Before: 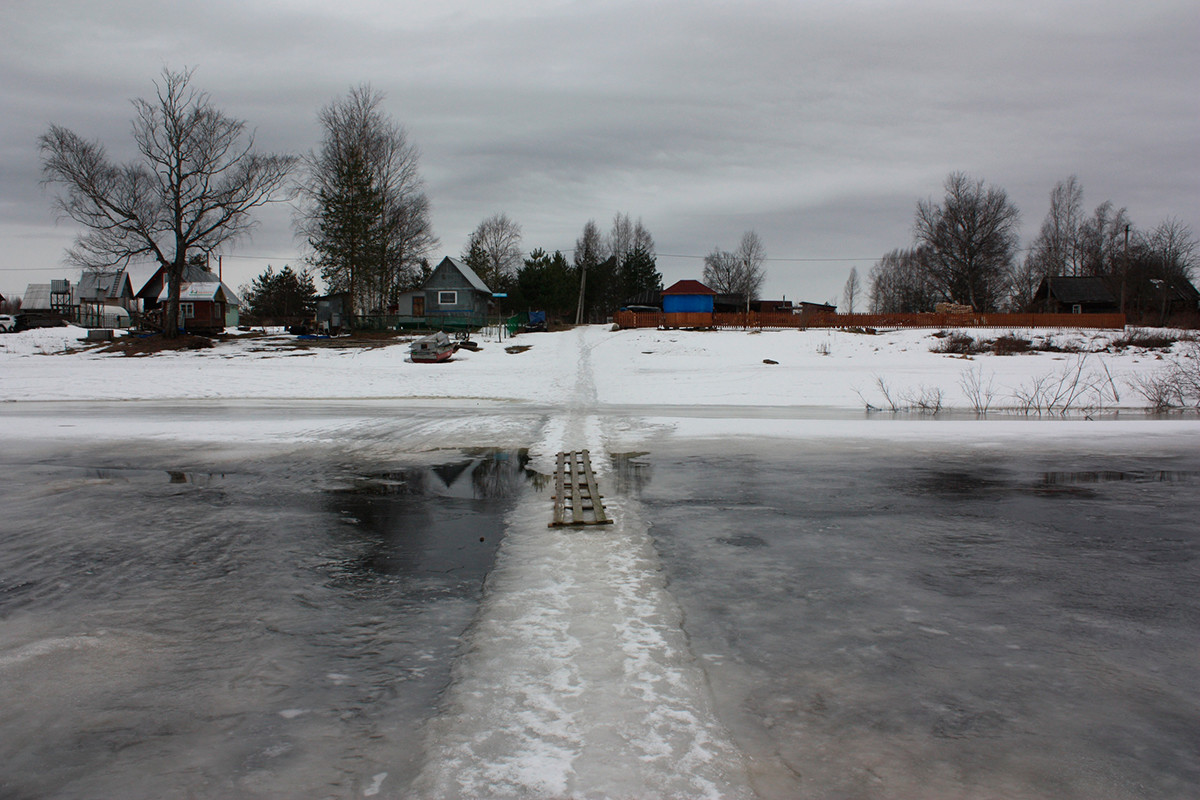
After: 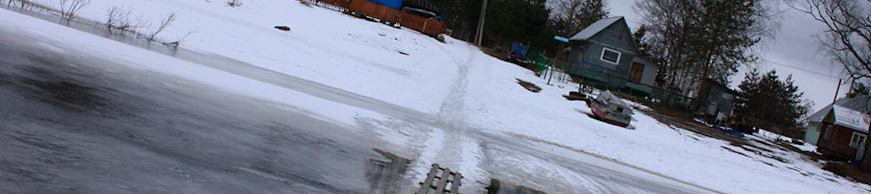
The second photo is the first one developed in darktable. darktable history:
crop and rotate: angle 16.12°, top 30.835%, bottom 35.653%
white balance: red 0.967, blue 1.119, emerald 0.756
